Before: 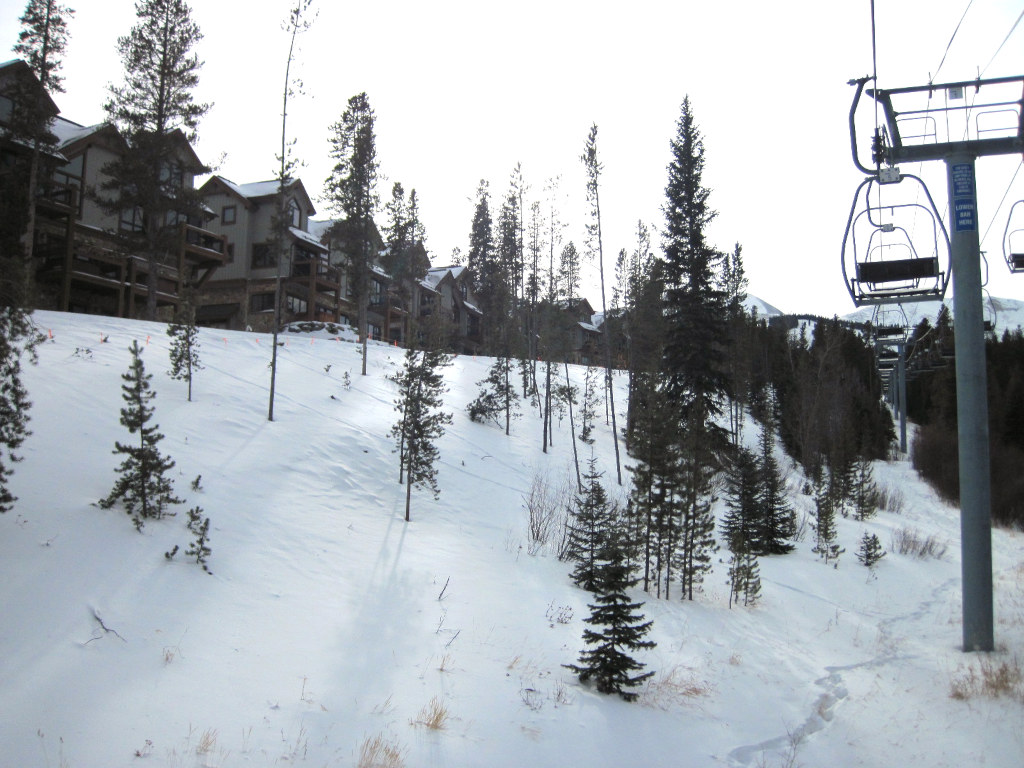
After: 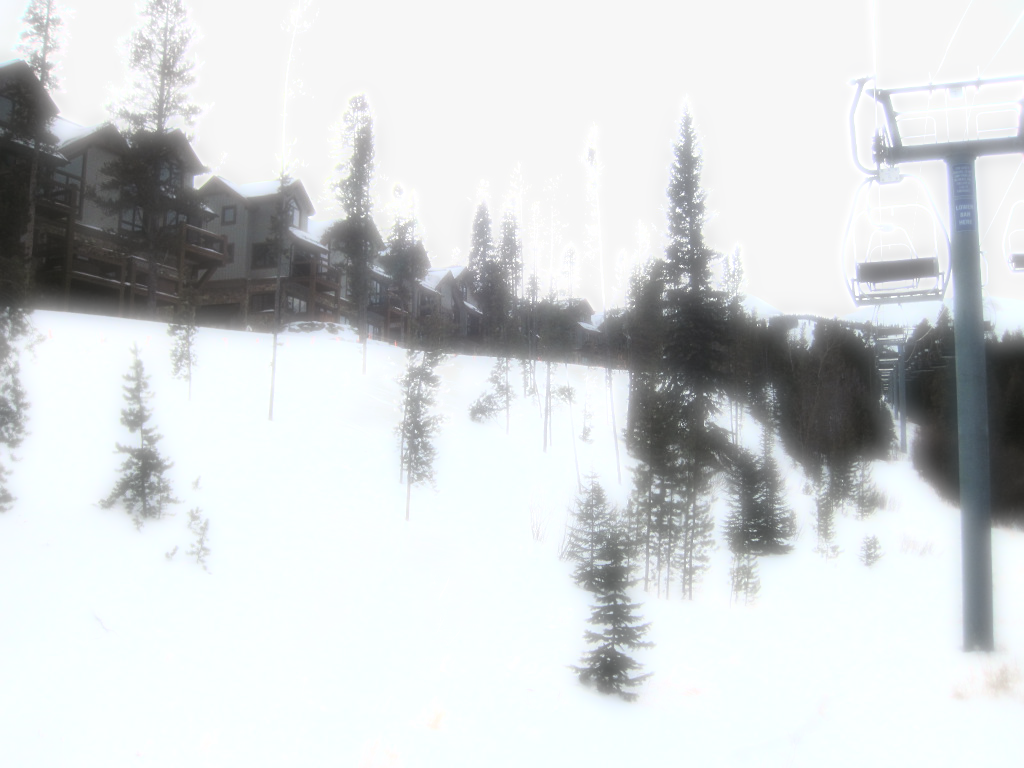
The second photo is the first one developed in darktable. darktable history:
sharpen: amount 0.2
bloom: size 0%, threshold 54.82%, strength 8.31%
soften: on, module defaults
exposure: black level correction 0, exposure 0.7 EV, compensate exposure bias true, compensate highlight preservation false
